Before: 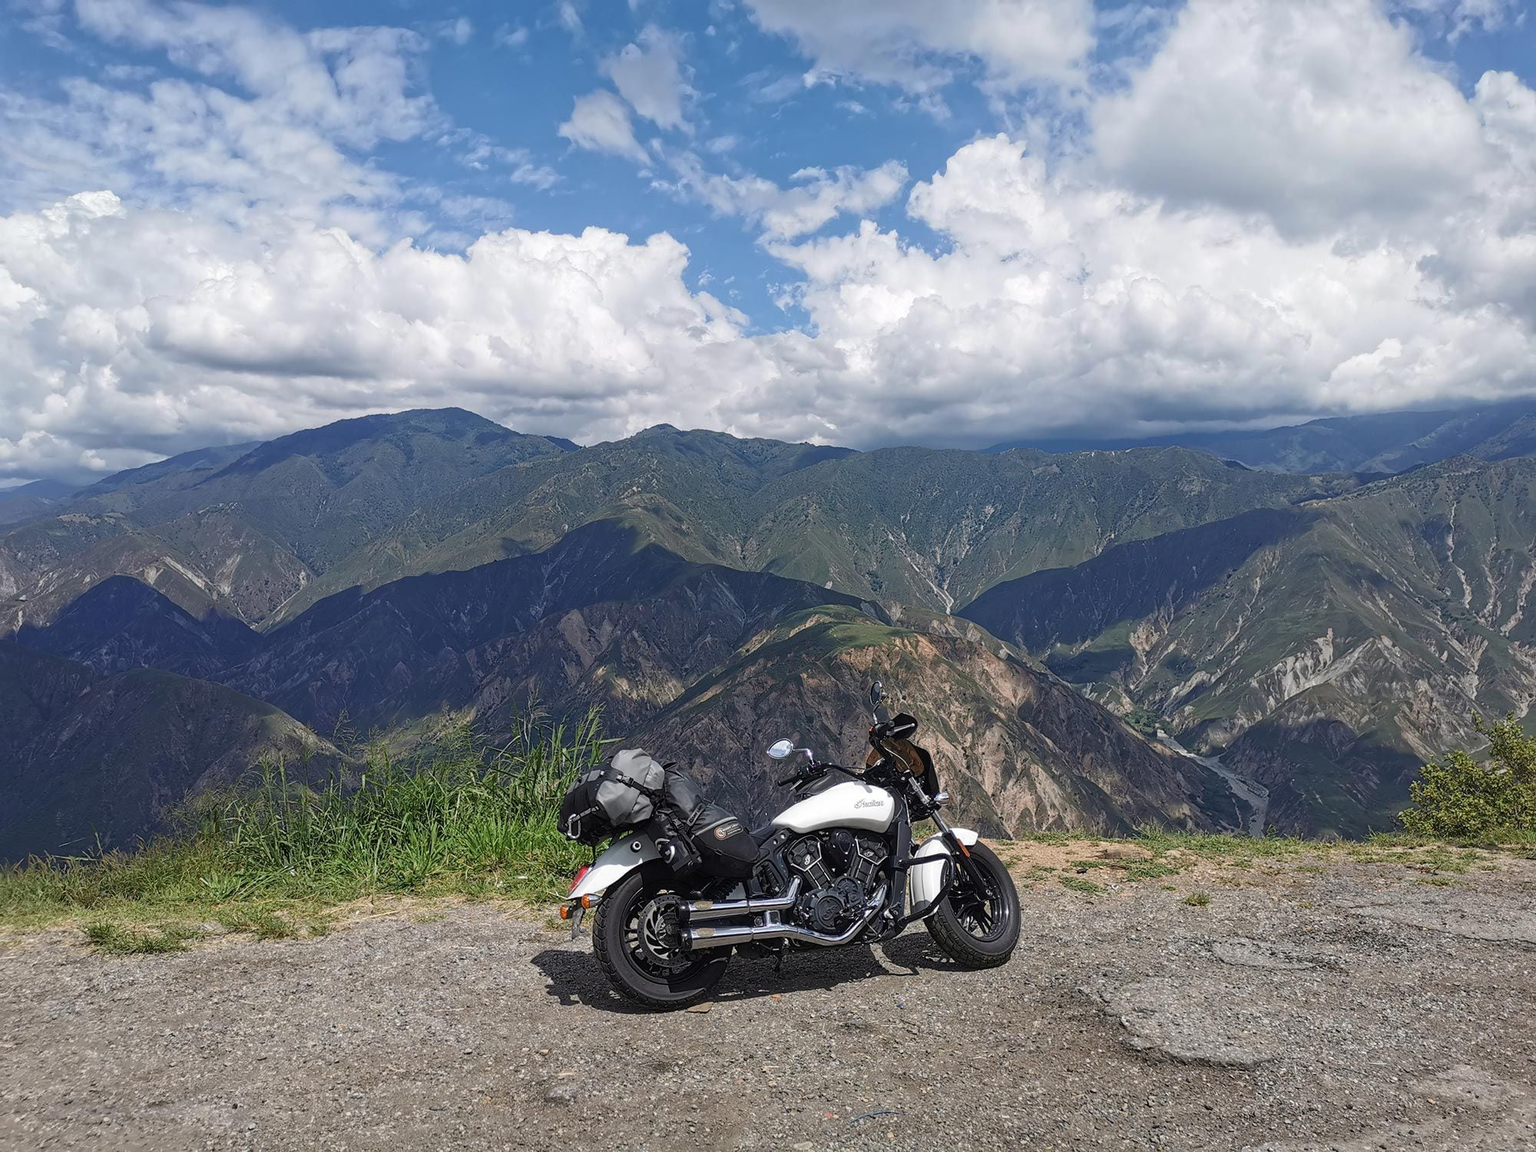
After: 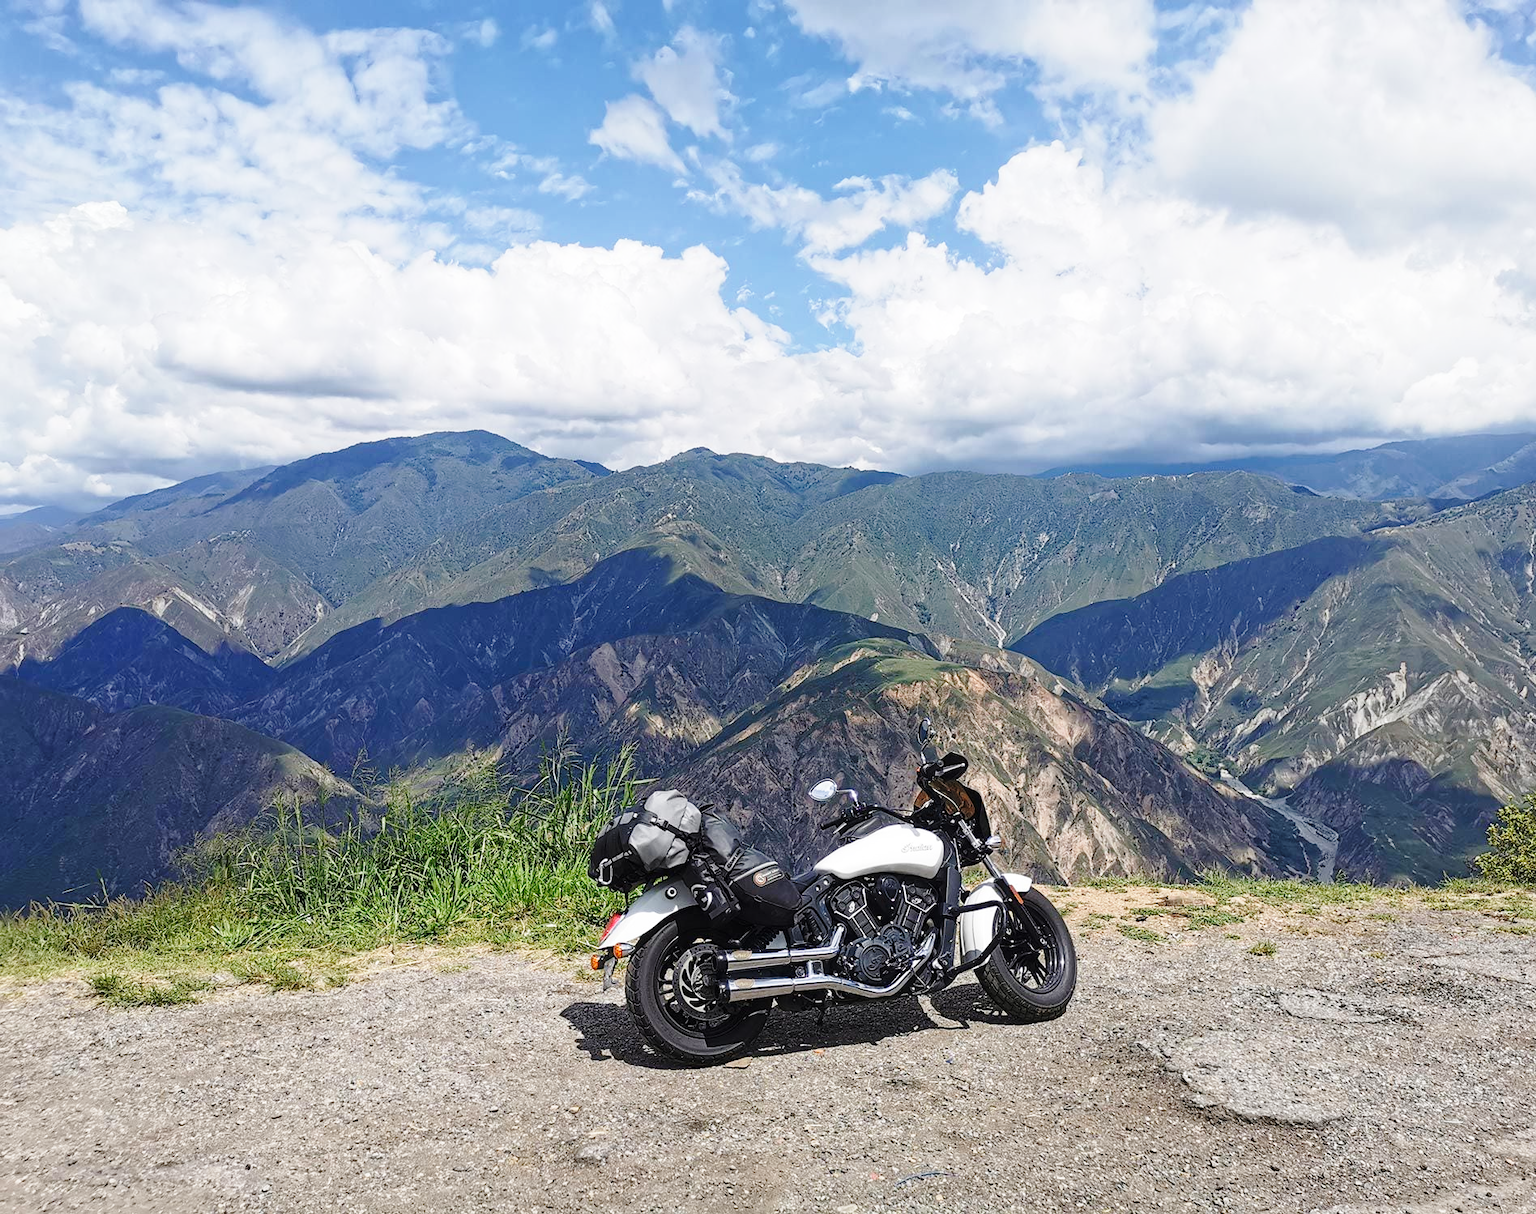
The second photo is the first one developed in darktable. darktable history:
crop and rotate: left 0%, right 5.184%
exposure: compensate highlight preservation false
base curve: curves: ch0 [(0, 0) (0.028, 0.03) (0.121, 0.232) (0.46, 0.748) (0.859, 0.968) (1, 1)], preserve colors none
